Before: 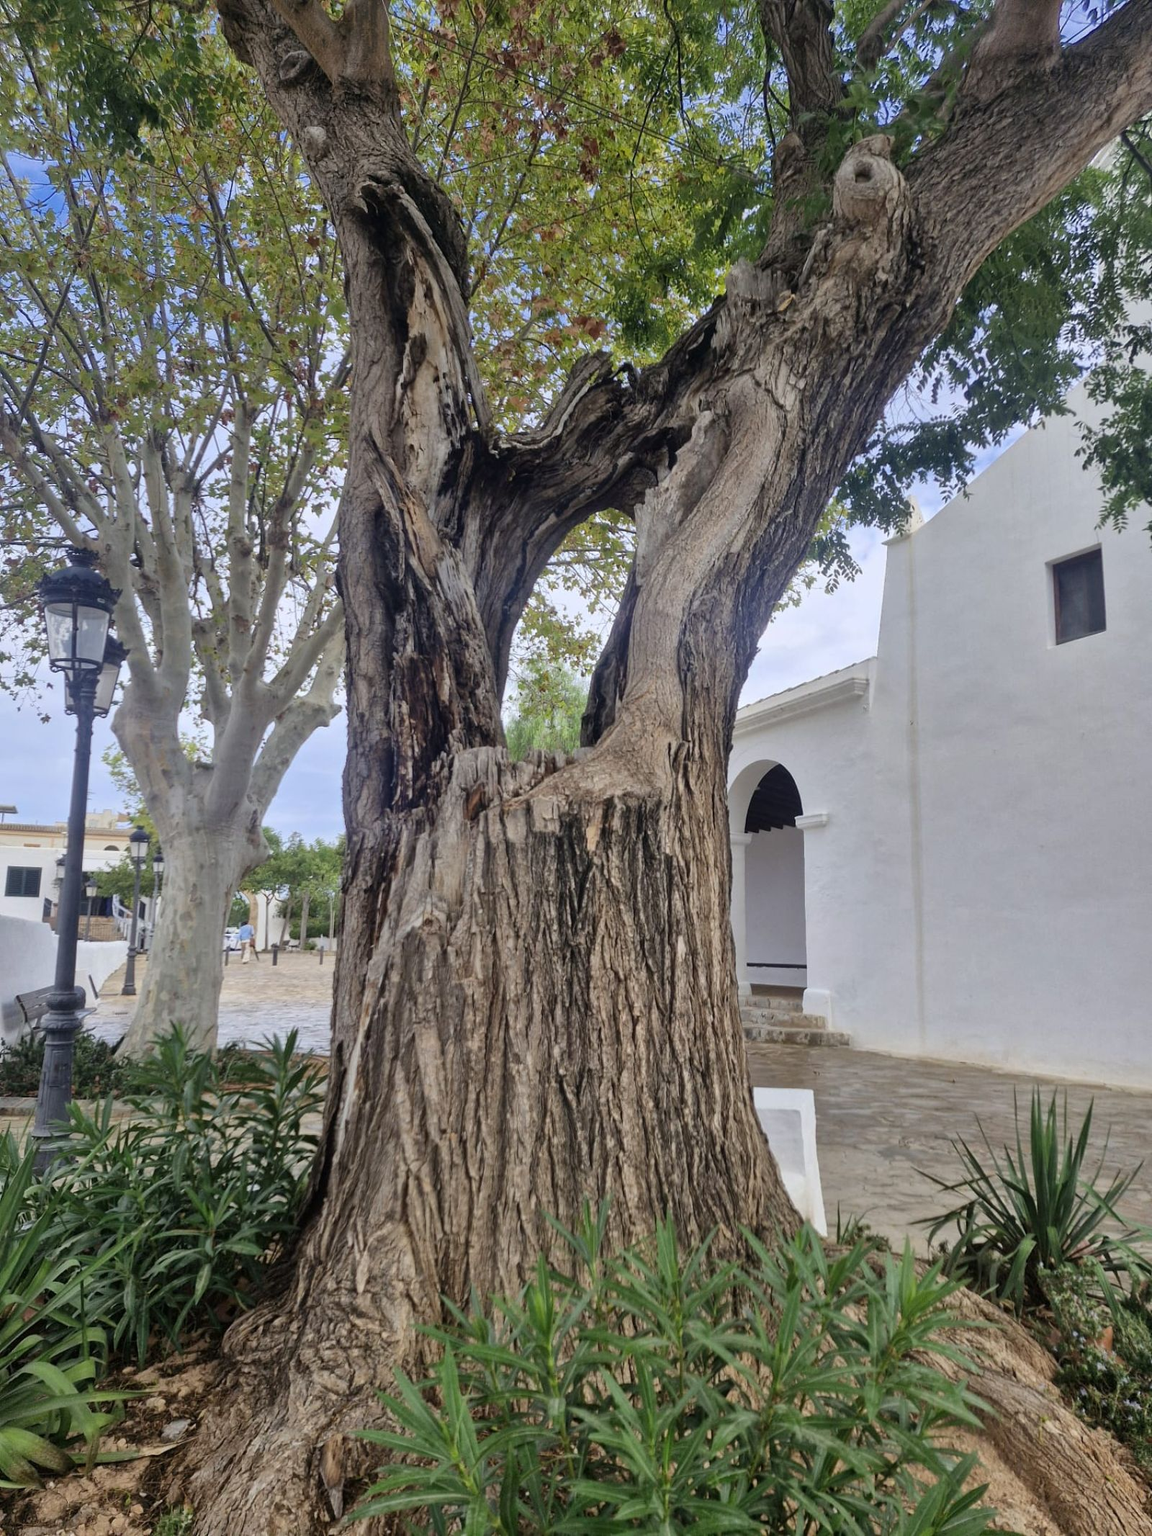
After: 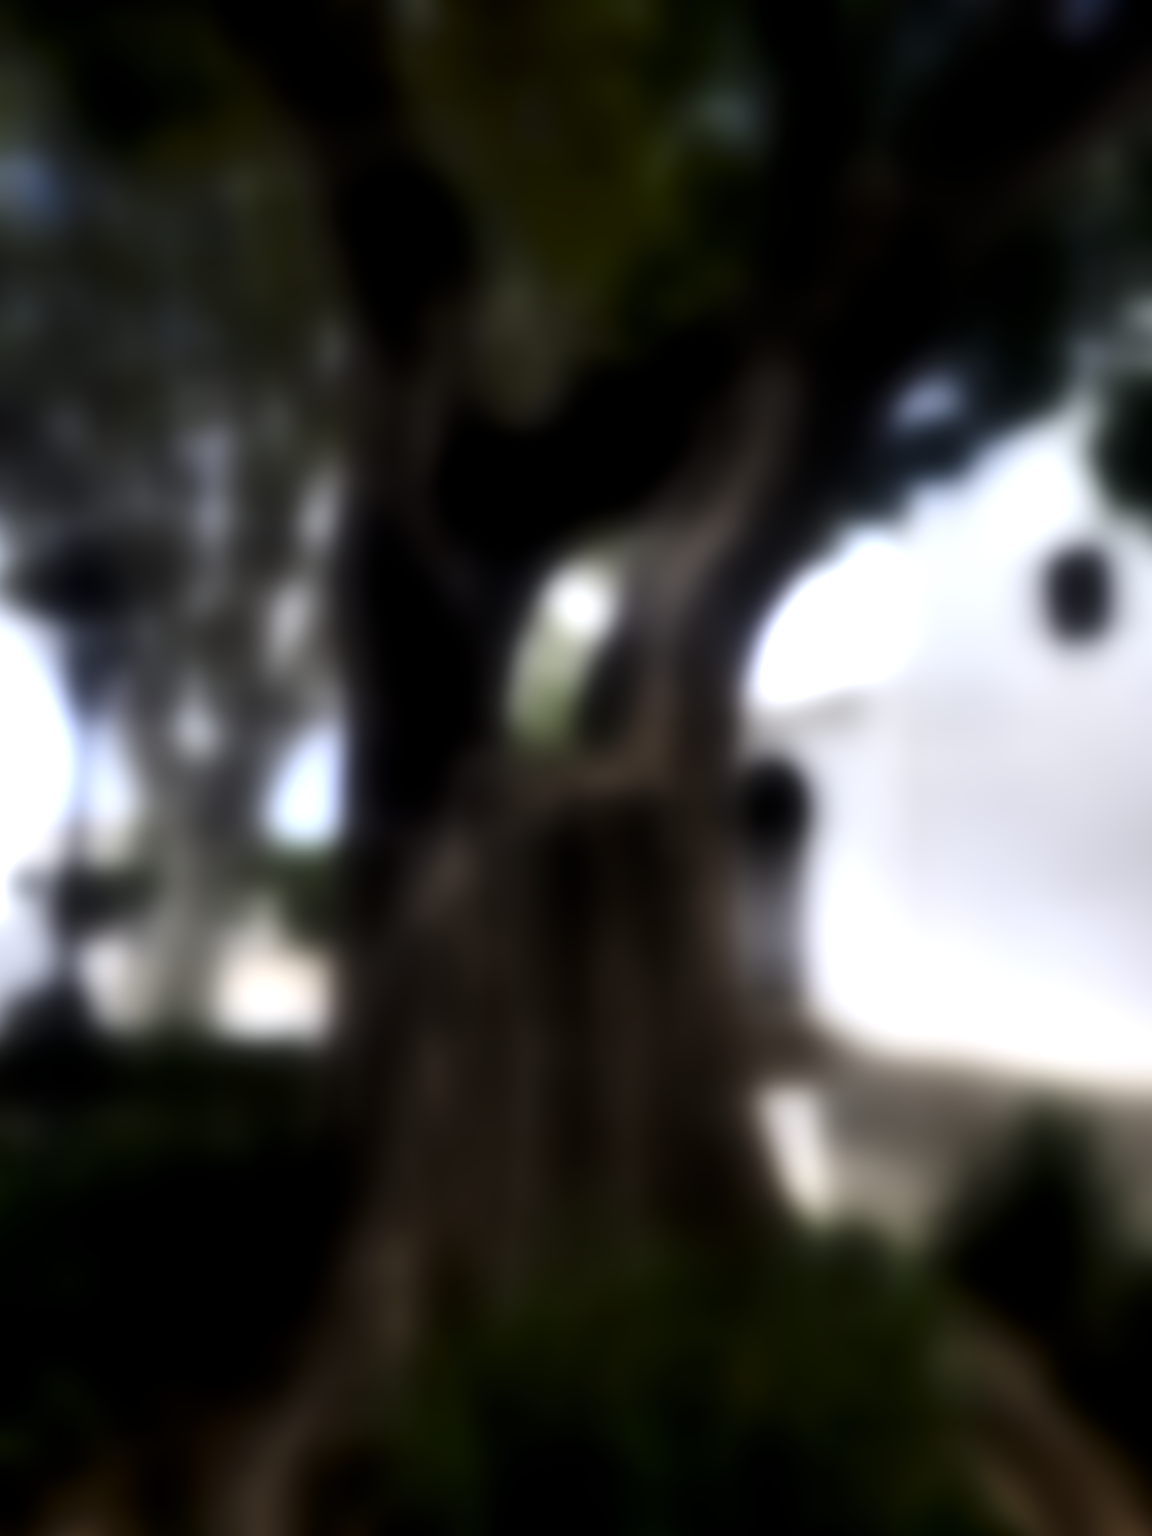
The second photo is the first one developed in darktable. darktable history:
lowpass: radius 31.92, contrast 1.72, brightness -0.98, saturation 0.94
contrast brightness saturation: contrast 0.2, brightness 0.16, saturation 0.22
levels: levels [0.044, 0.475, 0.791]
